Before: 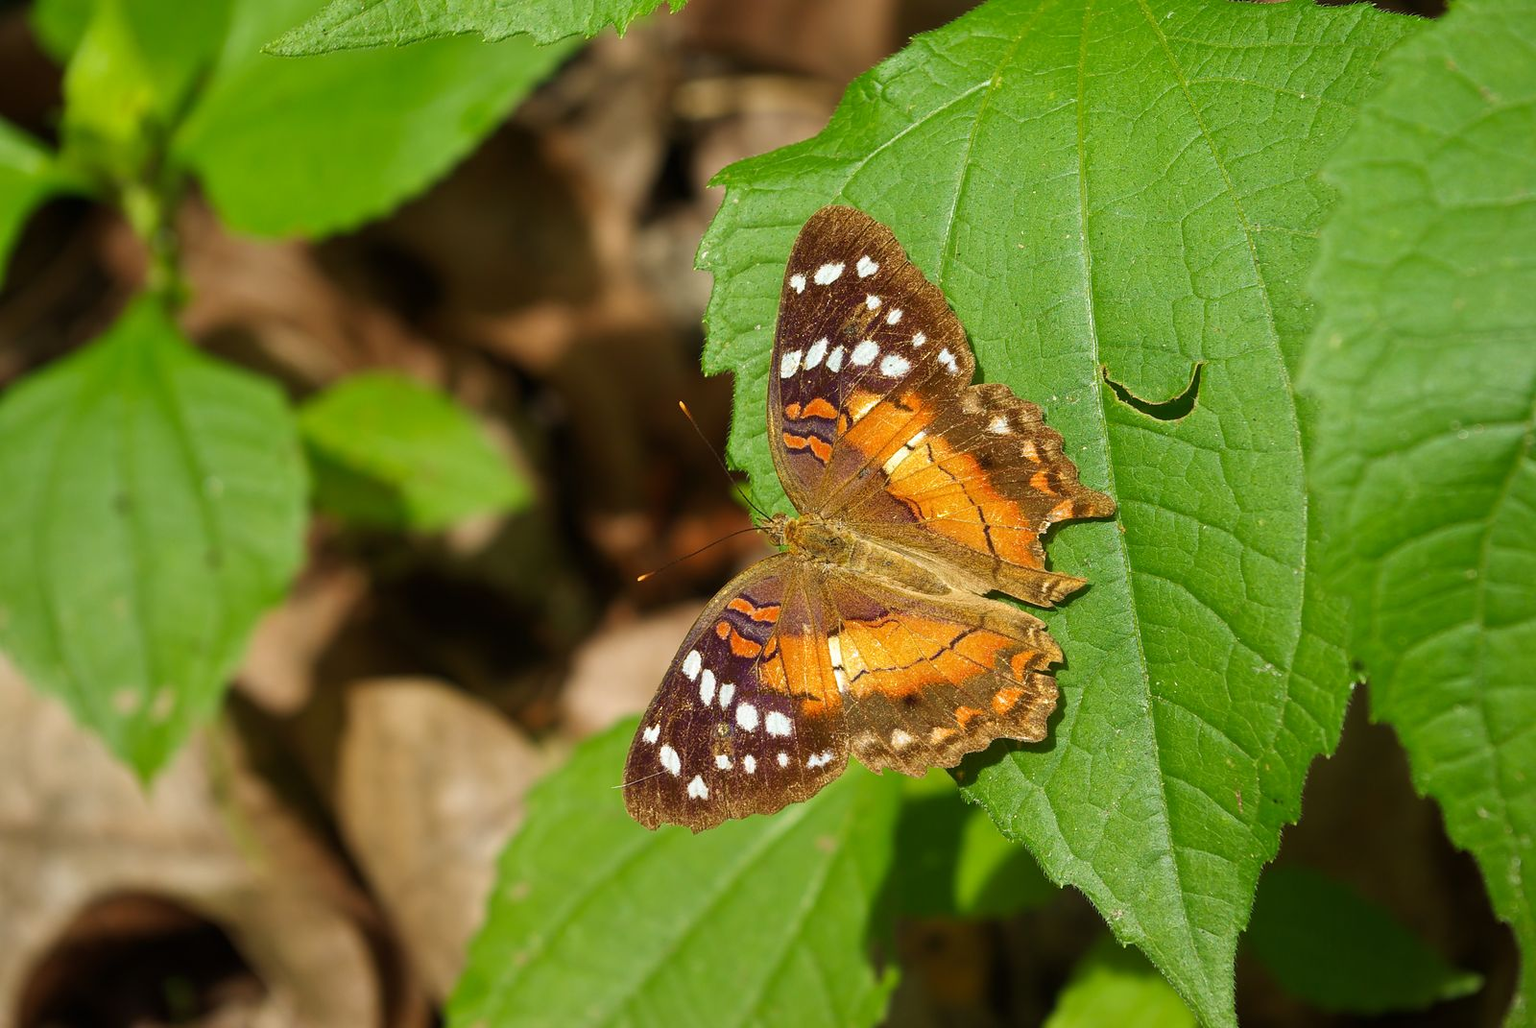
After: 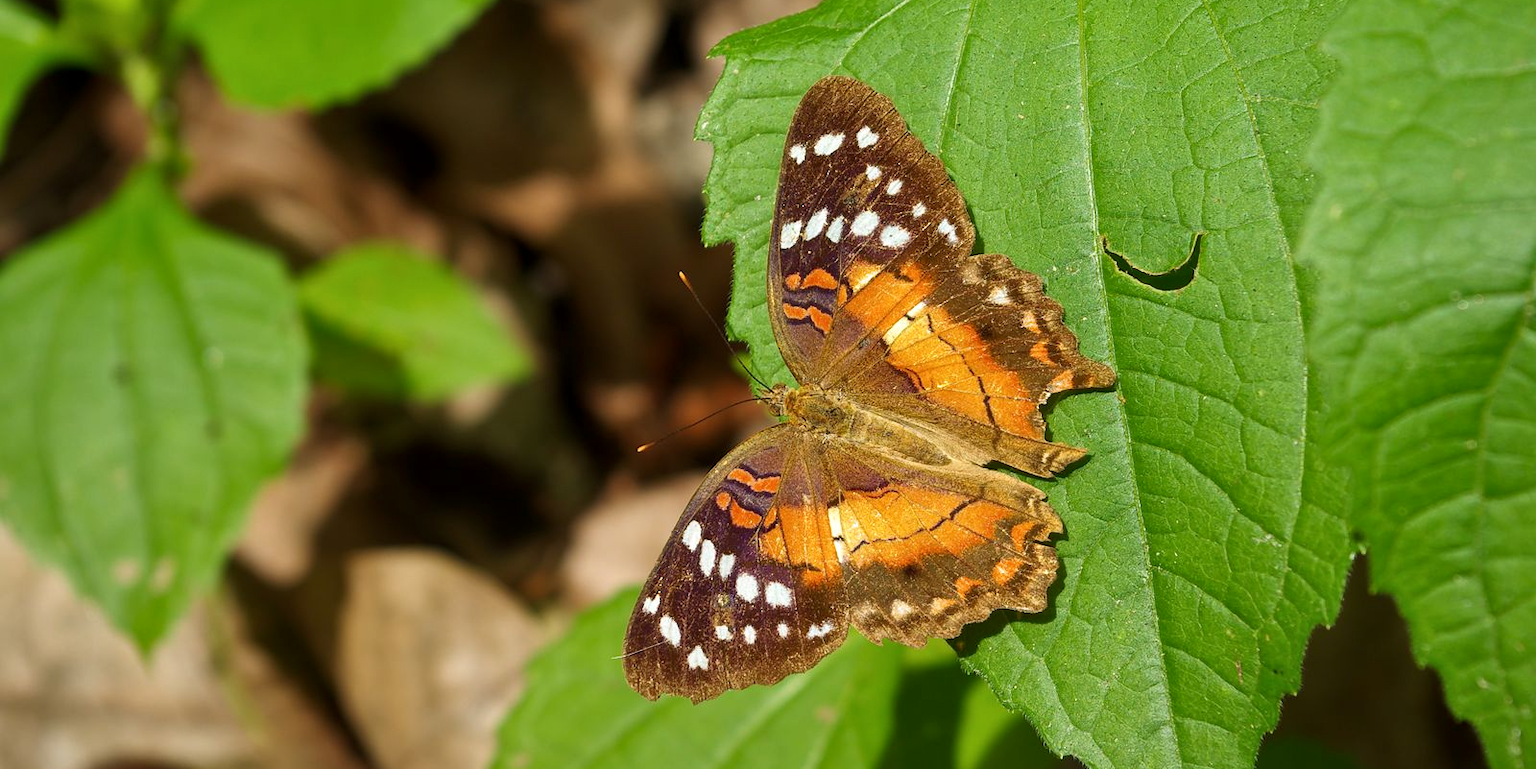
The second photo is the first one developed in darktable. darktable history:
crop and rotate: top 12.632%, bottom 12.449%
local contrast: mode bilateral grid, contrast 19, coarseness 51, detail 121%, midtone range 0.2
